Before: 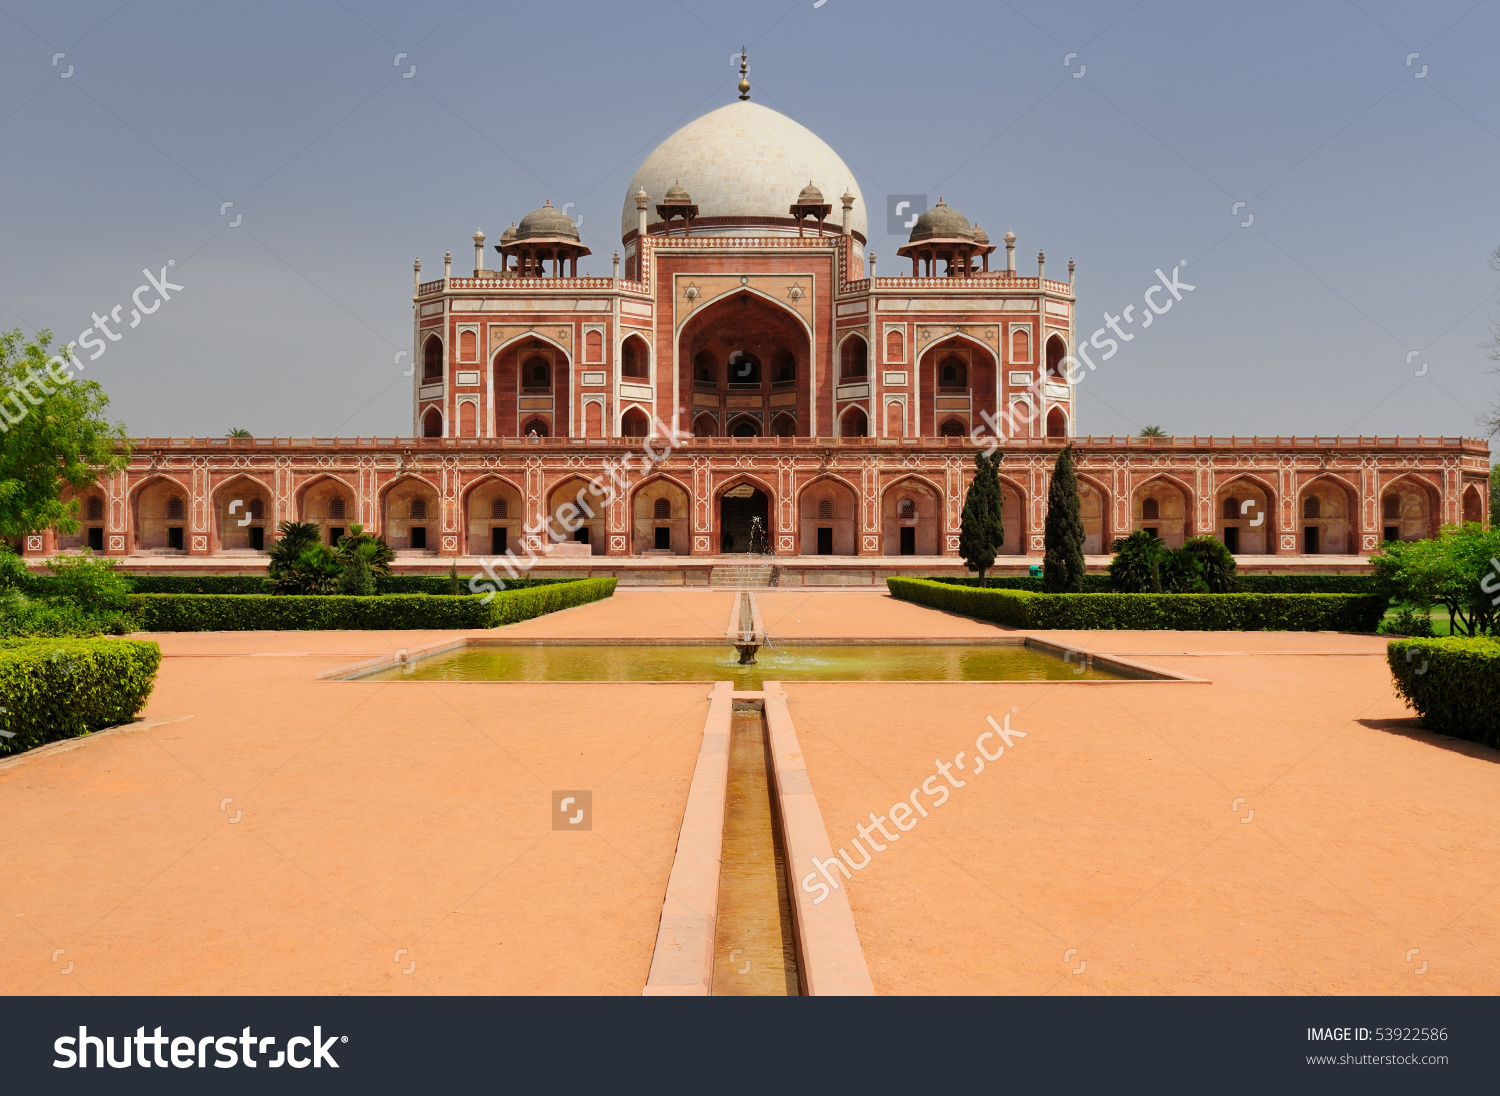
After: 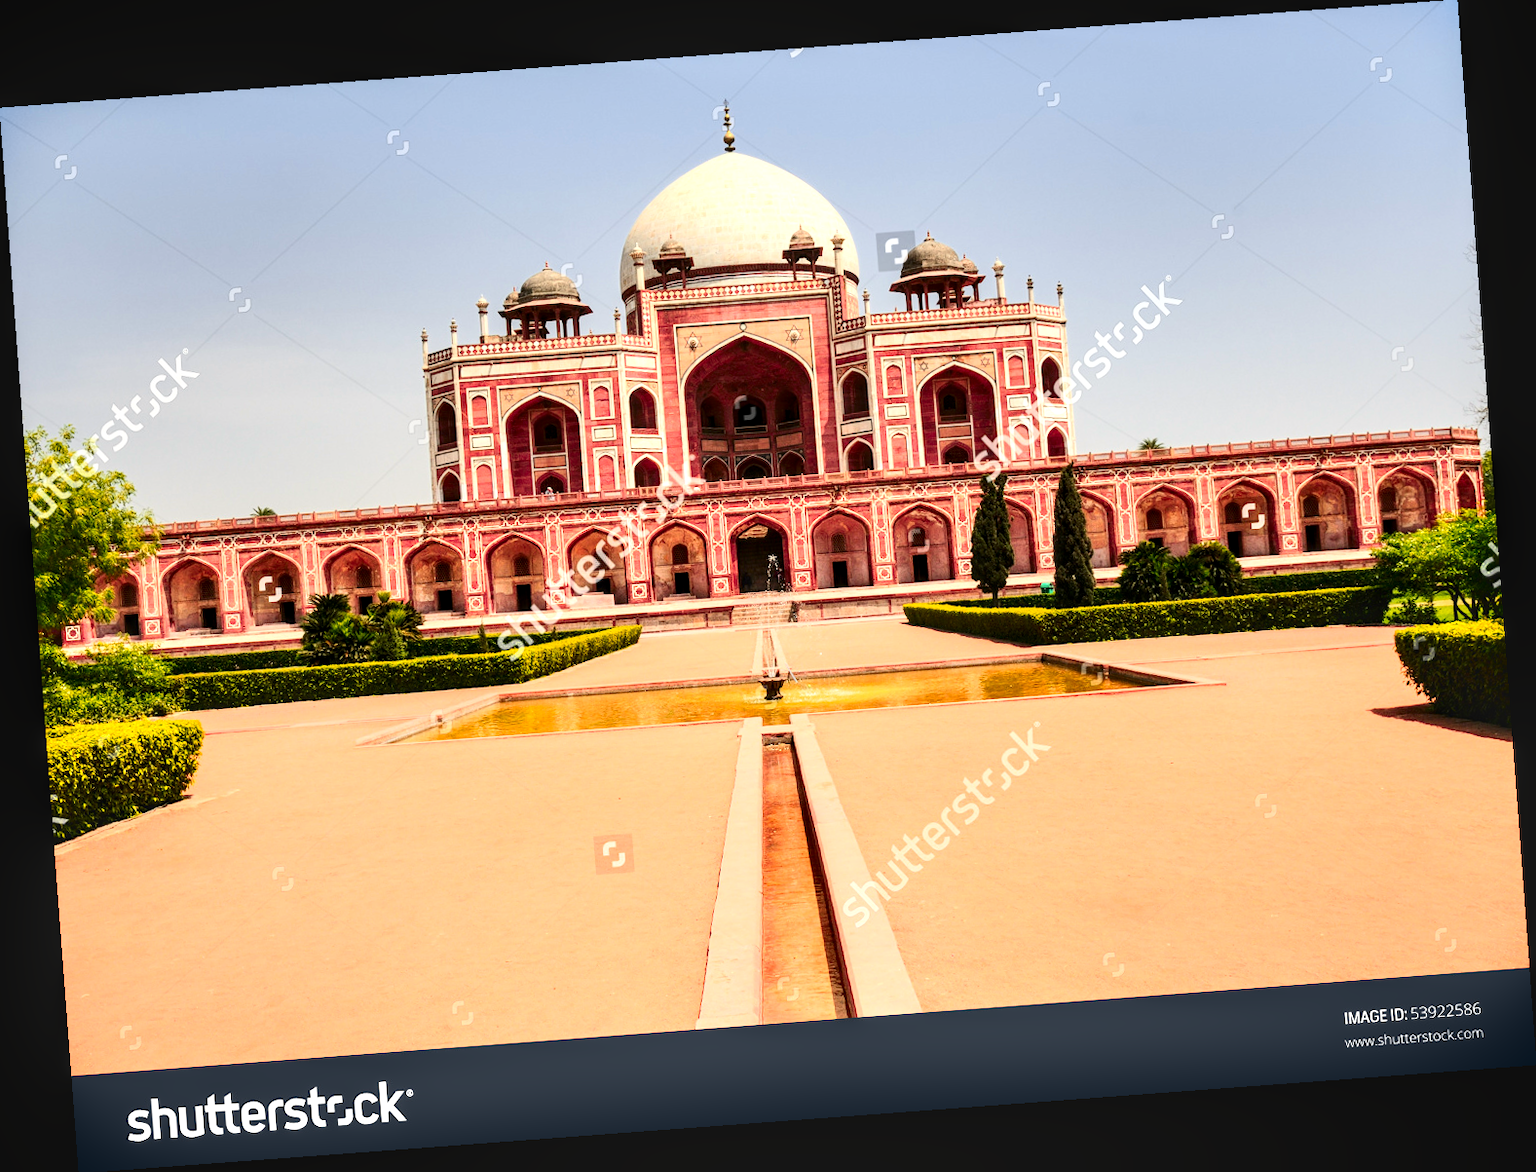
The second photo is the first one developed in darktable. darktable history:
local contrast: detail 130%
rotate and perspective: rotation -4.25°, automatic cropping off
color zones: curves: ch1 [(0.235, 0.558) (0.75, 0.5)]; ch2 [(0.25, 0.462) (0.749, 0.457)], mix 25.94%
shadows and highlights: shadows -88.03, highlights -35.45, shadows color adjustment 99.15%, highlights color adjustment 0%, soften with gaussian
contrast brightness saturation: contrast 0.28
color correction: highlights b* 3
exposure: black level correction 0, exposure 1 EV, compensate exposure bias true, compensate highlight preservation false
